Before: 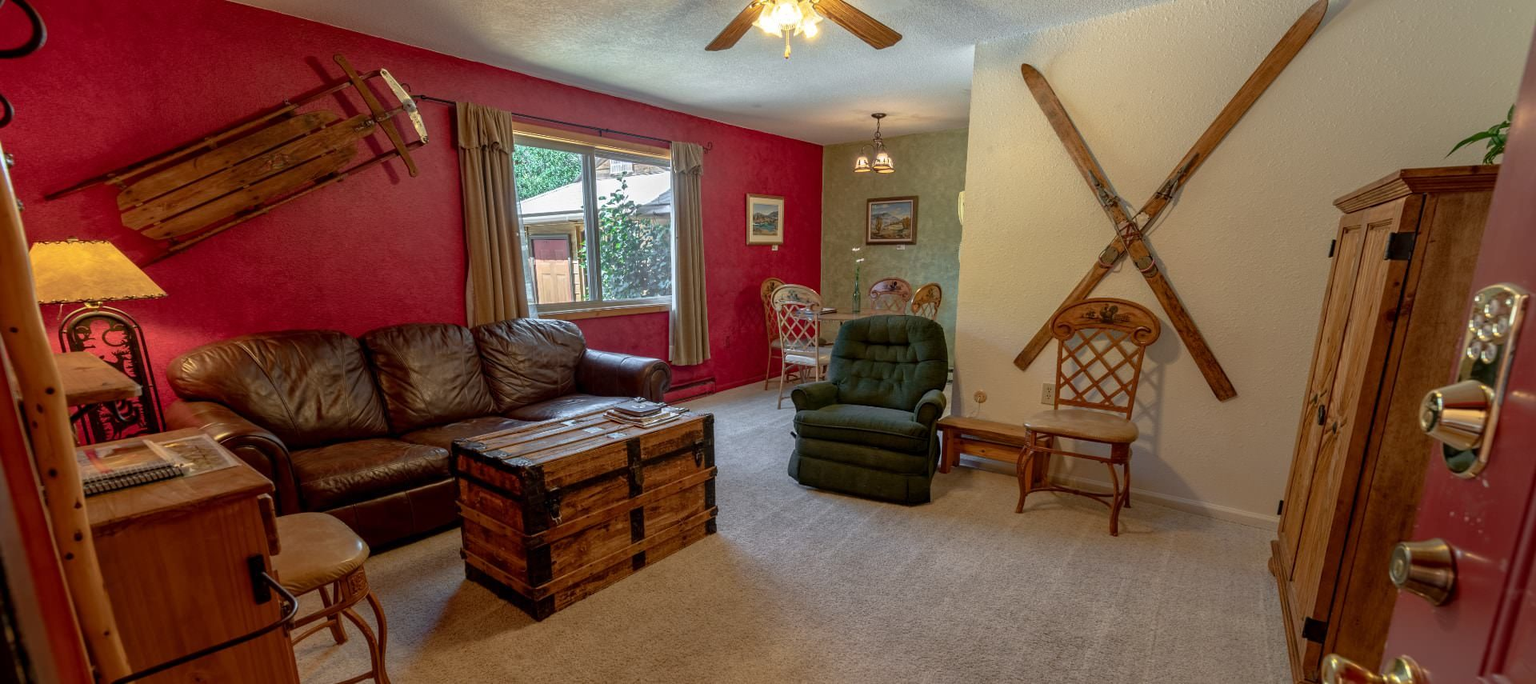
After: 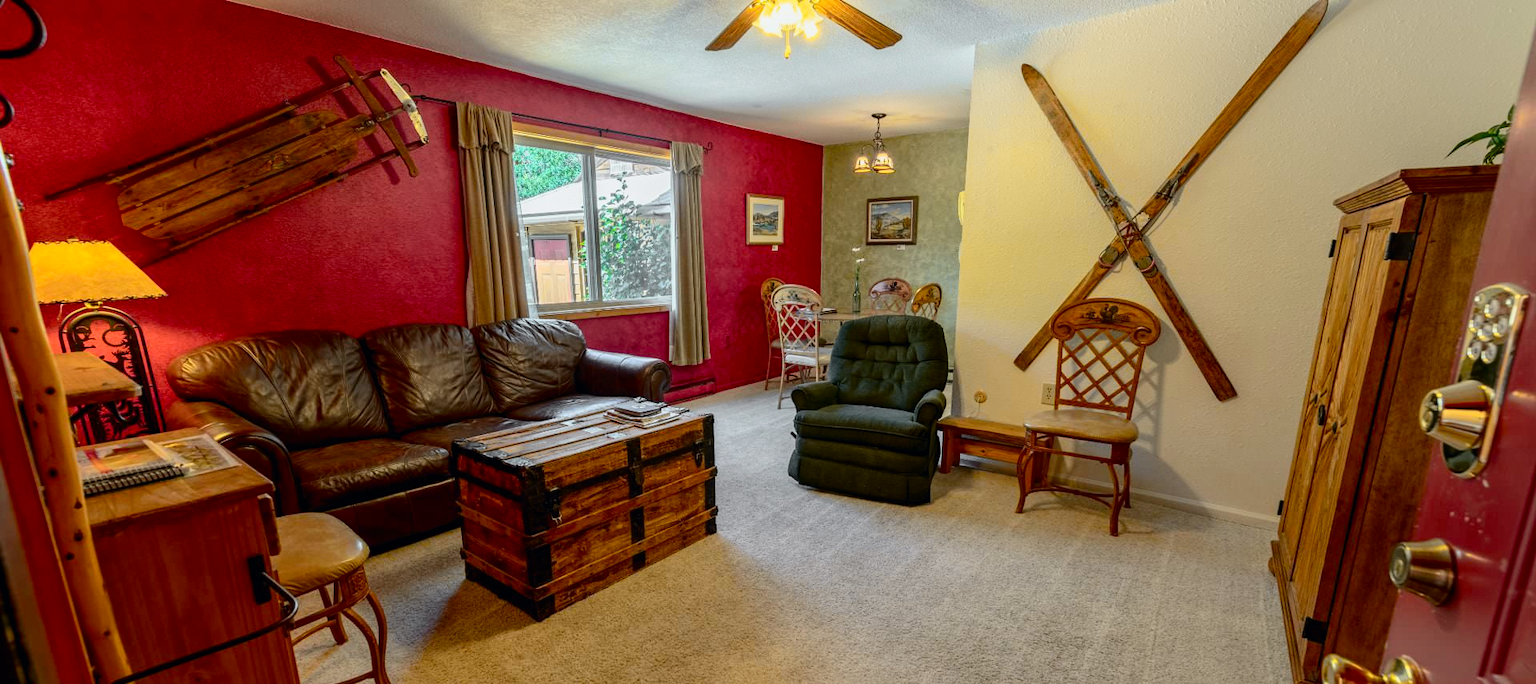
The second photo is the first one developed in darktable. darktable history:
tone curve: curves: ch0 [(0, 0) (0.11, 0.081) (0.256, 0.259) (0.398, 0.475) (0.498, 0.611) (0.65, 0.757) (0.835, 0.883) (1, 0.961)]; ch1 [(0, 0) (0.346, 0.307) (0.408, 0.369) (0.453, 0.457) (0.482, 0.479) (0.502, 0.498) (0.521, 0.51) (0.553, 0.554) (0.618, 0.65) (0.693, 0.727) (1, 1)]; ch2 [(0, 0) (0.366, 0.337) (0.434, 0.46) (0.485, 0.494) (0.5, 0.494) (0.511, 0.508) (0.537, 0.55) (0.579, 0.599) (0.621, 0.693) (1, 1)], color space Lab, independent channels, preserve colors none
